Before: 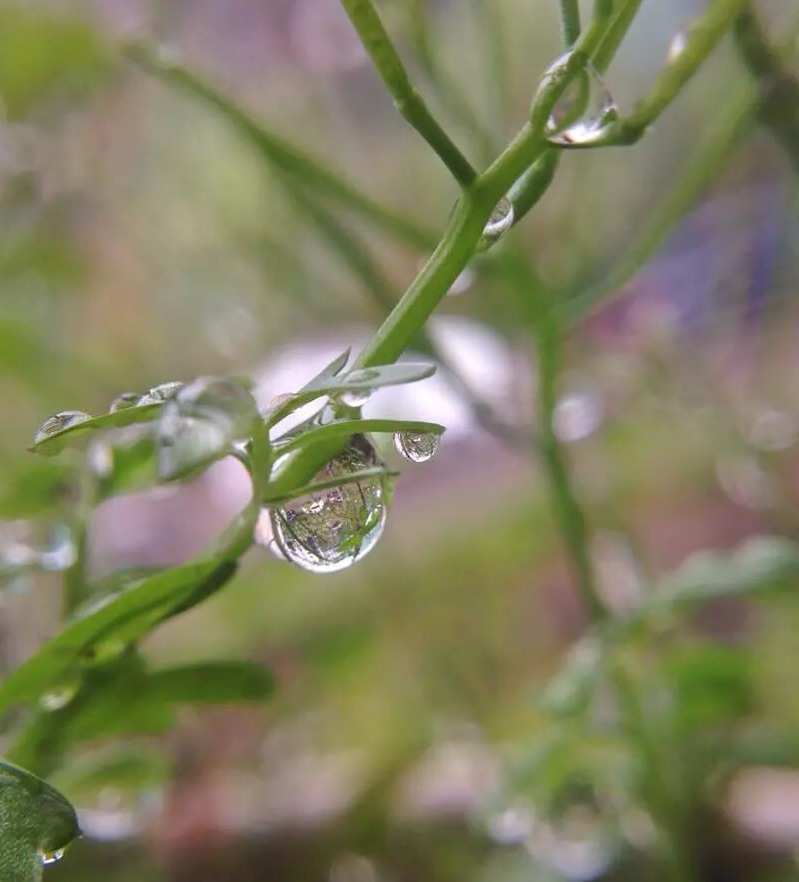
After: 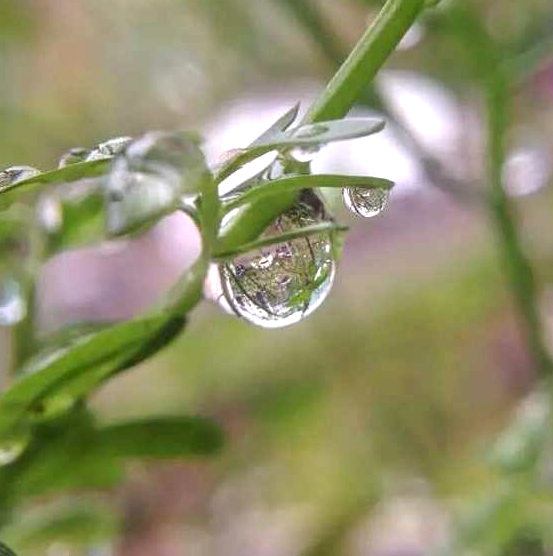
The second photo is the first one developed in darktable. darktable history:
exposure: exposure 0.202 EV, compensate highlight preservation false
local contrast: highlights 84%, shadows 79%
crop: left 6.493%, top 27.89%, right 24.269%, bottom 9.053%
